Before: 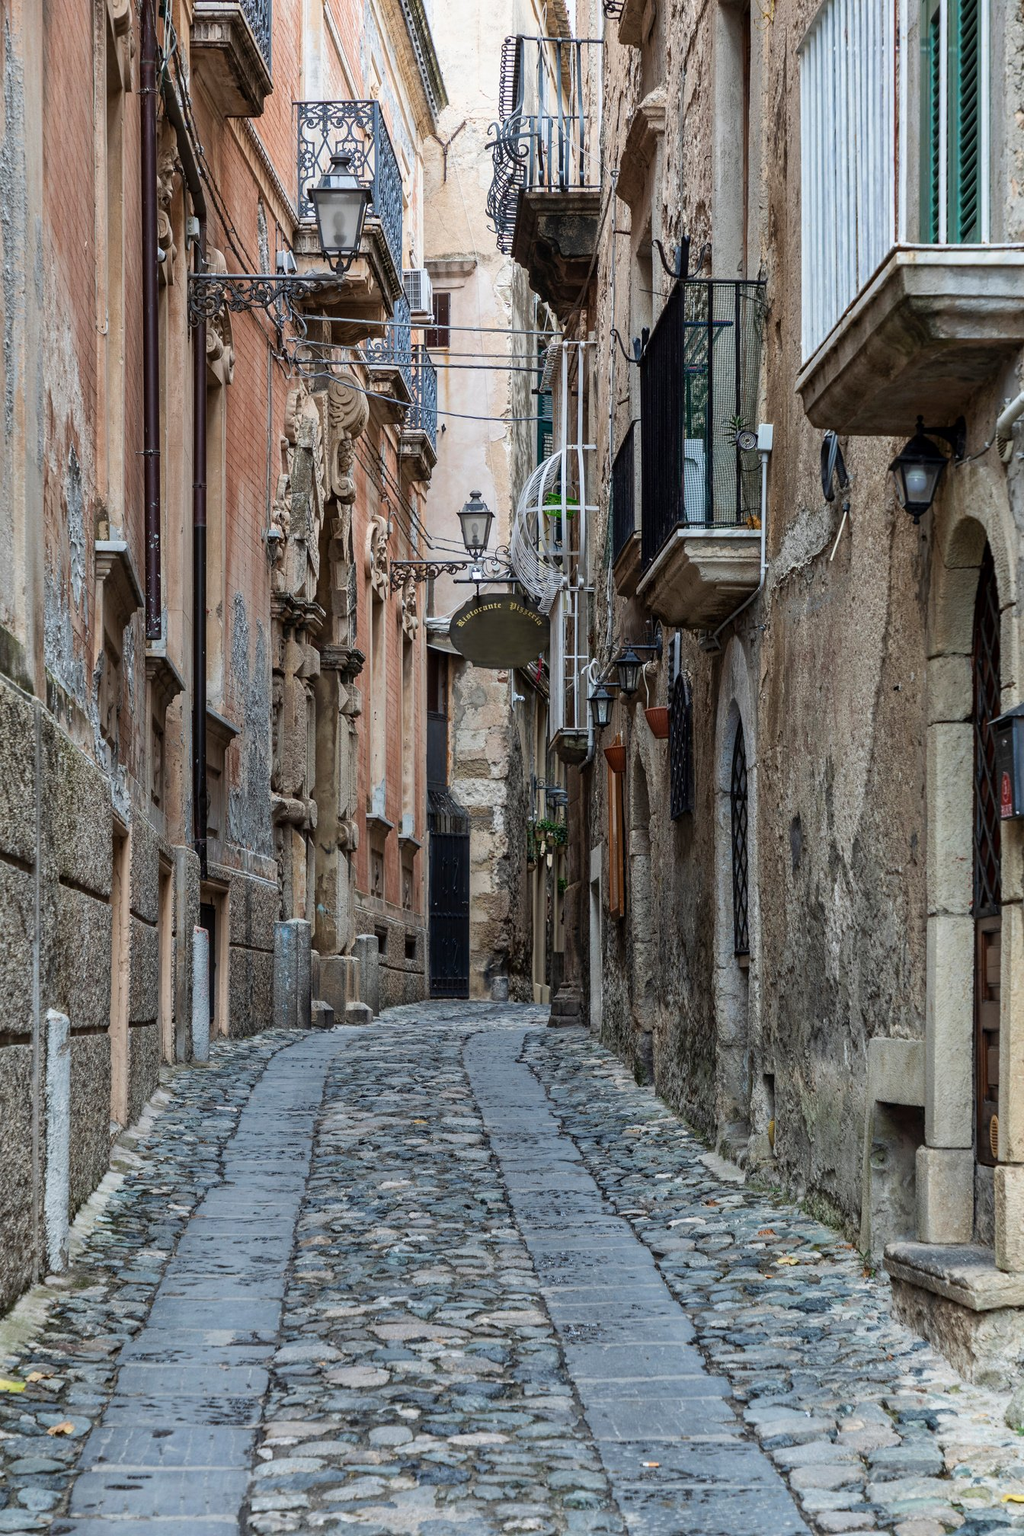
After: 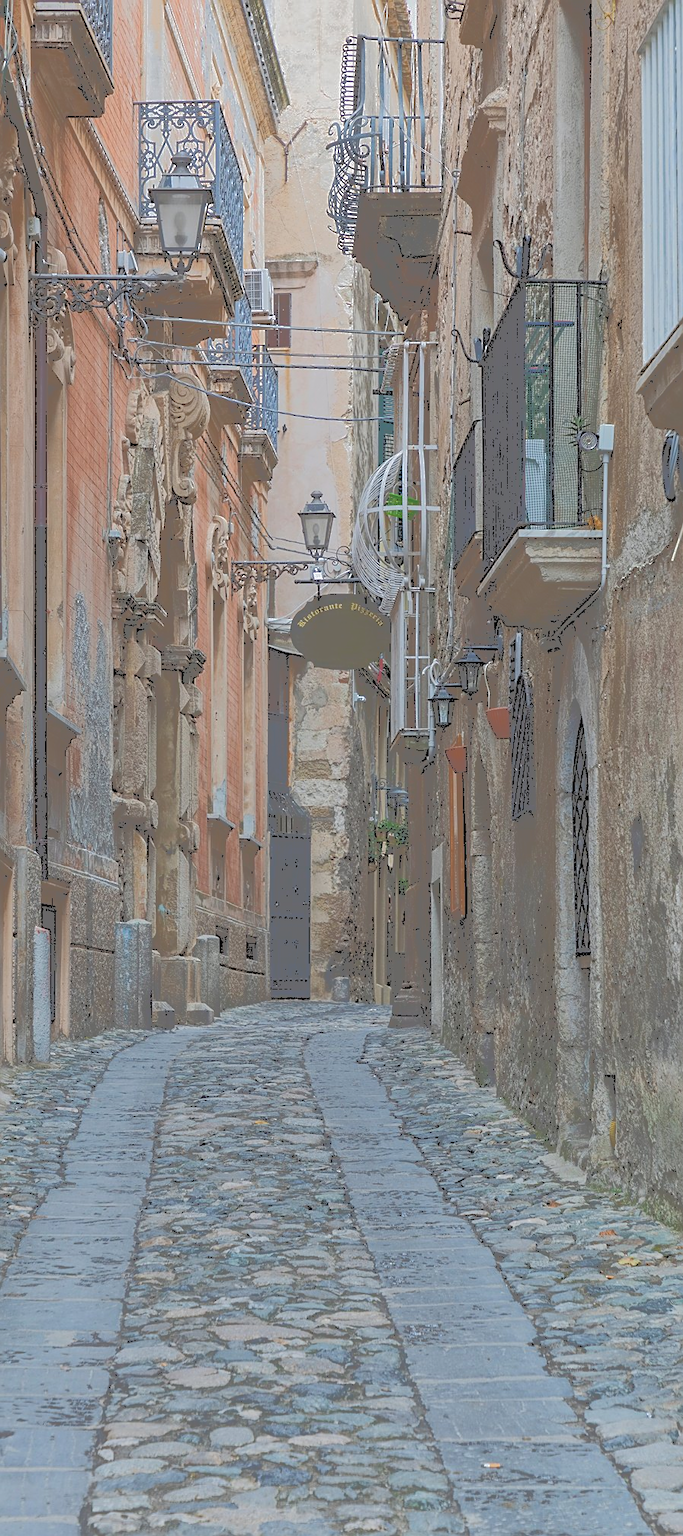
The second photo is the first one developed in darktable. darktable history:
crop and rotate: left 15.554%, right 17.699%
exposure: exposure -0.158 EV, compensate exposure bias true, compensate highlight preservation false
tone curve: curves: ch0 [(0, 0) (0.003, 0.439) (0.011, 0.439) (0.025, 0.439) (0.044, 0.439) (0.069, 0.439) (0.1, 0.439) (0.136, 0.44) (0.177, 0.444) (0.224, 0.45) (0.277, 0.462) (0.335, 0.487) (0.399, 0.528) (0.468, 0.577) (0.543, 0.621) (0.623, 0.669) (0.709, 0.715) (0.801, 0.764) (0.898, 0.804) (1, 1)], color space Lab, independent channels, preserve colors none
sharpen: on, module defaults
